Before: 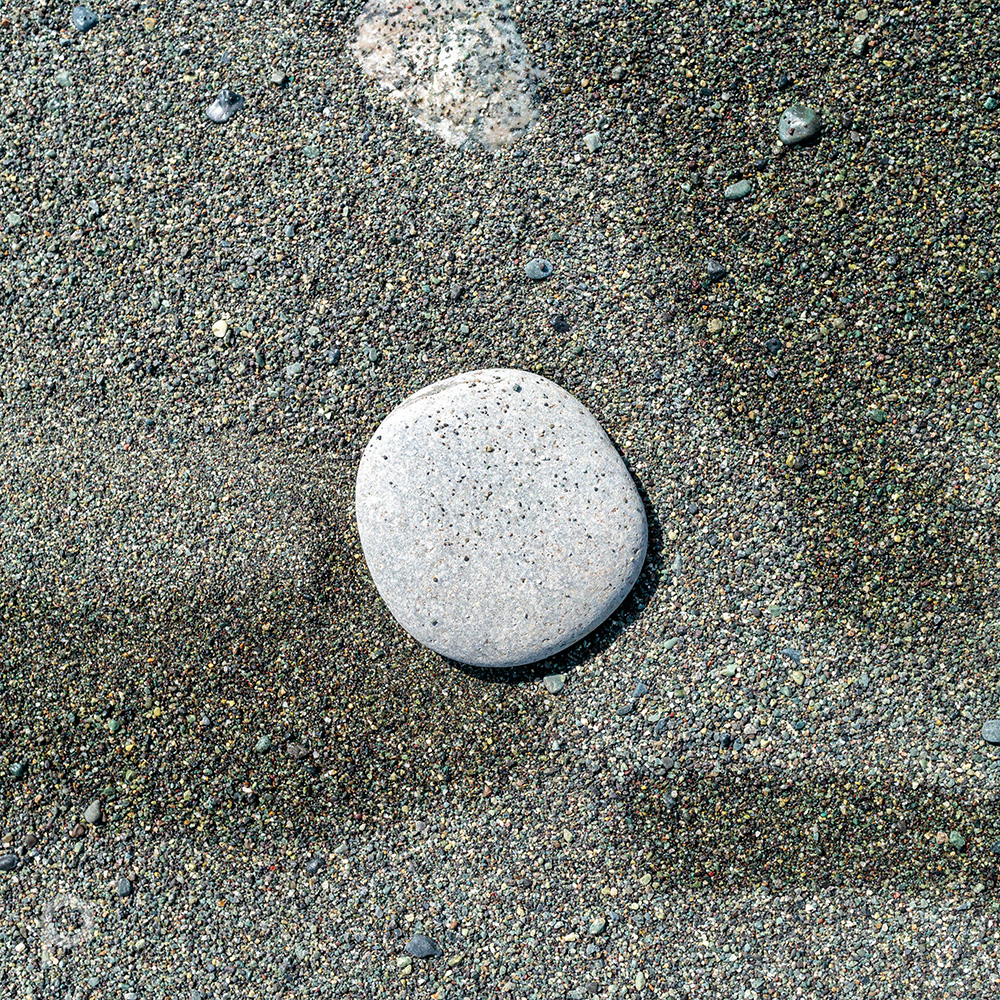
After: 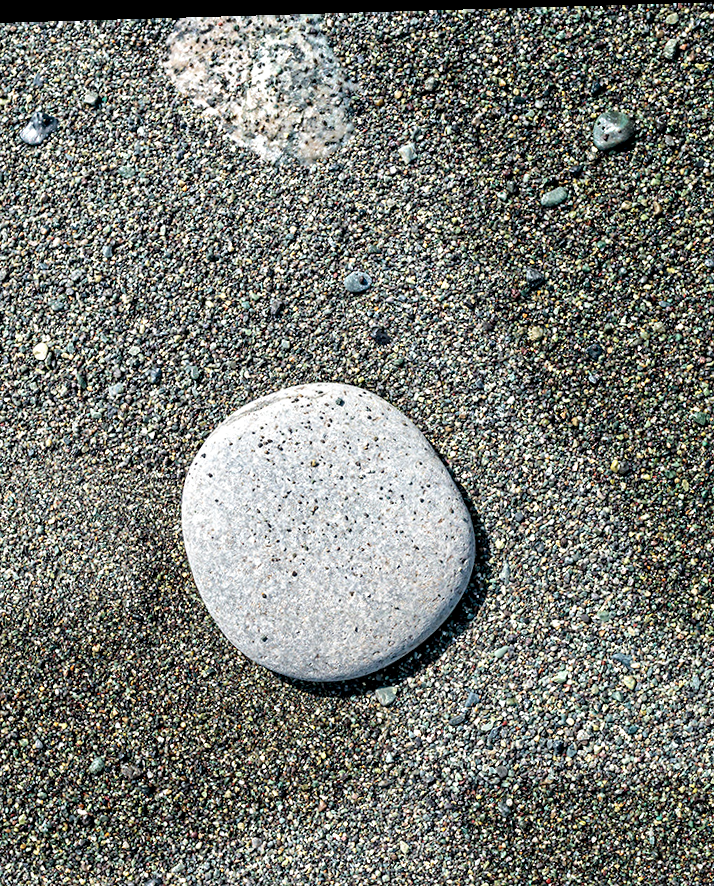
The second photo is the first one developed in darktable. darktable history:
rotate and perspective: rotation -1.77°, lens shift (horizontal) 0.004, automatic cropping off
crop: left 18.479%, right 12.2%, bottom 13.971%
contrast equalizer: y [[0.5, 0.501, 0.525, 0.597, 0.58, 0.514], [0.5 ×6], [0.5 ×6], [0 ×6], [0 ×6]]
